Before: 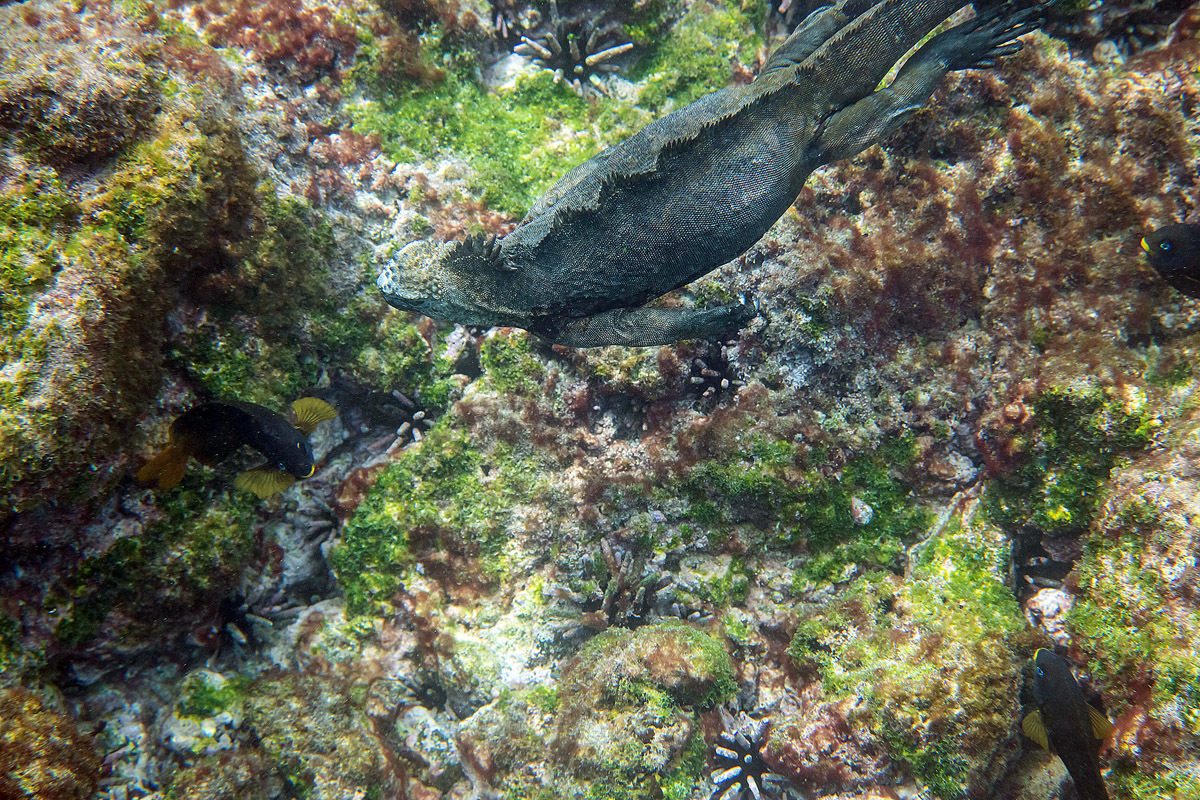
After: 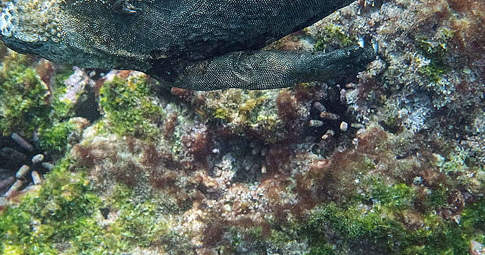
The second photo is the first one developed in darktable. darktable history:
grain: coarseness 0.09 ISO
crop: left 31.751%, top 32.172%, right 27.8%, bottom 35.83%
